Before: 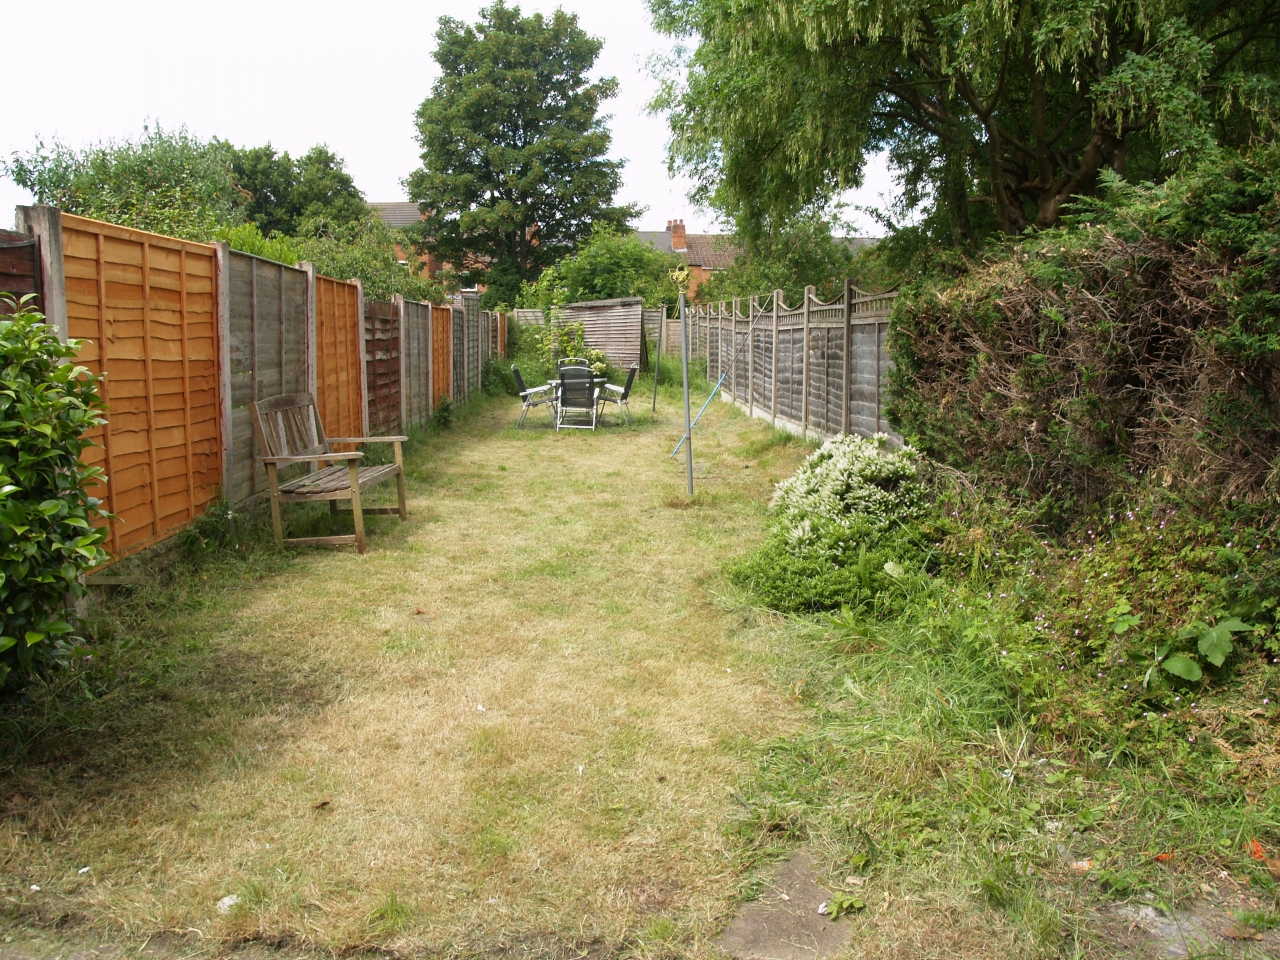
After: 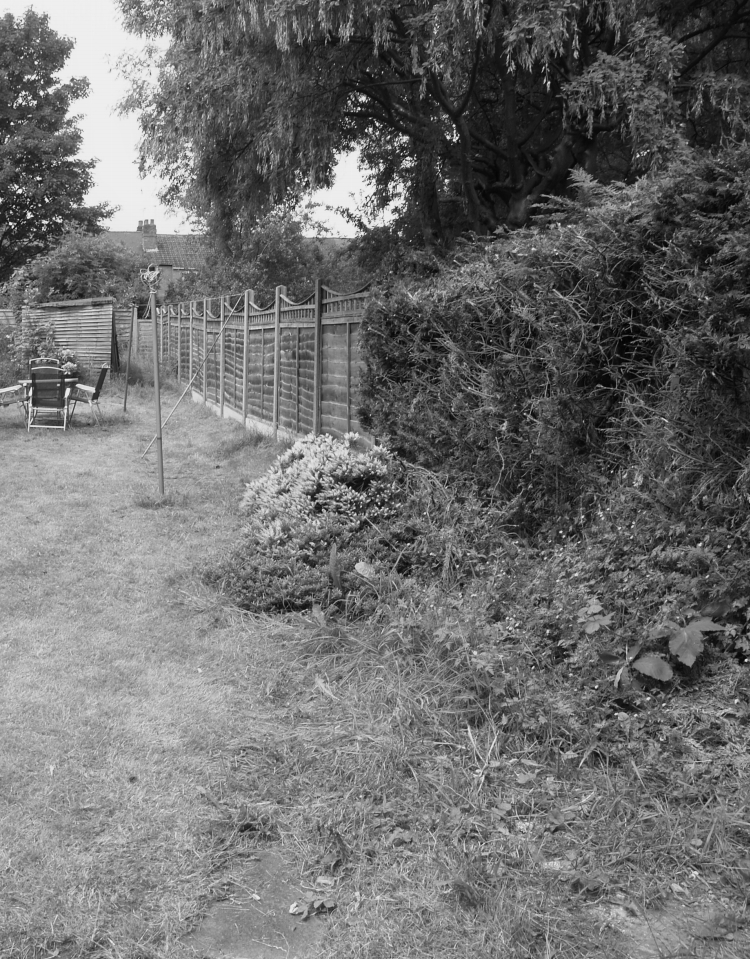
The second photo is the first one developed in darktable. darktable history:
monochrome: a 14.95, b -89.96
crop: left 41.402%
